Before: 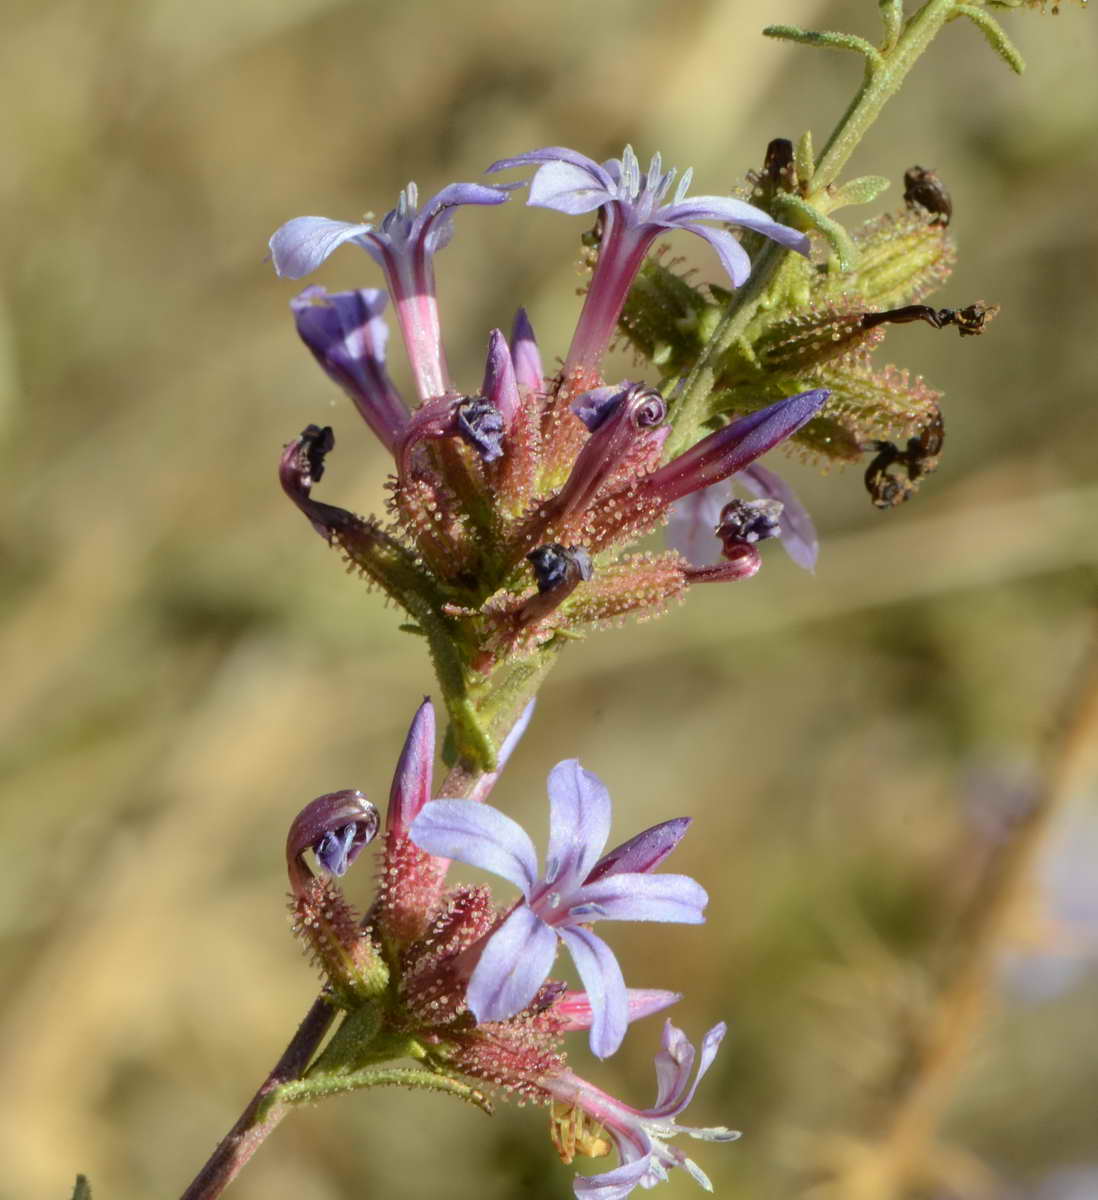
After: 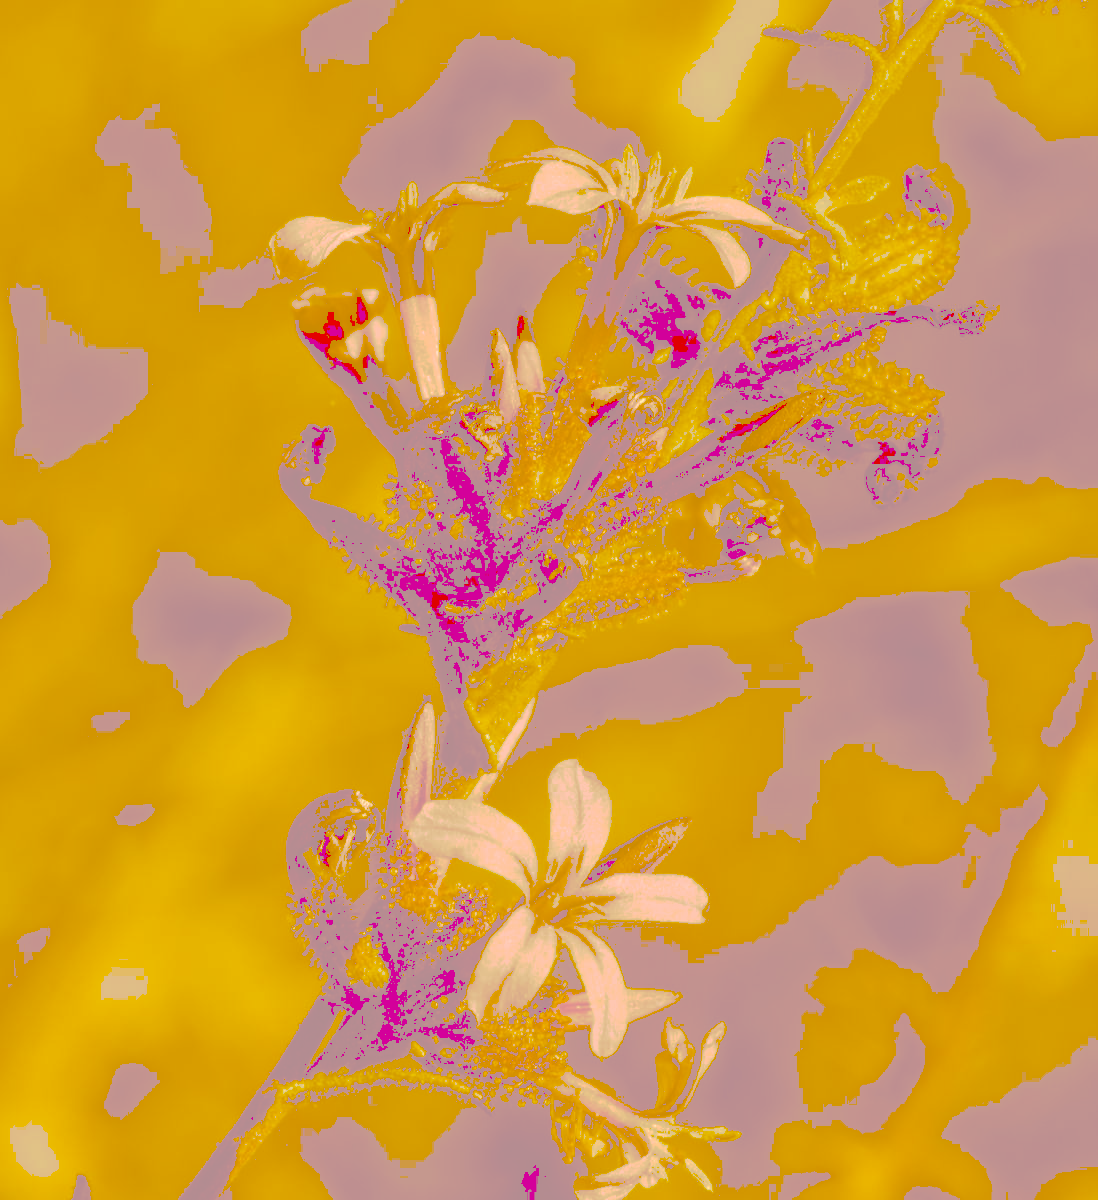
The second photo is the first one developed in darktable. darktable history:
tone curve: curves: ch0 [(0, 0) (0.003, 0.6) (0.011, 0.6) (0.025, 0.601) (0.044, 0.601) (0.069, 0.601) (0.1, 0.601) (0.136, 0.602) (0.177, 0.605) (0.224, 0.609) (0.277, 0.615) (0.335, 0.625) (0.399, 0.633) (0.468, 0.654) (0.543, 0.676) (0.623, 0.71) (0.709, 0.753) (0.801, 0.802) (0.898, 0.85) (1, 1)], preserve colors none
color look up table: target L [100.88, 95.75, 84.01, 85.85, 85.13, 79.55, 78.58, 64.44, 56.34, 54.71, 51.32, 40.51, 29.91, 28.54, 77.86, 69.05, 64.99, 65.23, 45.99, 48.09, 38.9, 42.27, 38.3, 32.36, 27.9, 94.86, 83.9, 73.64, 85, 56.7, 76.02, 62.61, 64.14, 64.99, 76.78, 34.89, 36.09, 33.19, 34.3, 28.93, 28.85, 94.53, 88.82, 69.78, 66.07, 72.78, 43.5, 31.52, 31.16], target a [1.263, 14.45, -15.02, 0.674, -2.936, 13.65, 8.531, 2.571, 21.29, 35.07, 28.06, 55.14, 82.83, 80.33, 26.4, 34.1, 47.81, 29.08, 92.97, 53.18, 98.21, 71.74, 86.7, 87.36, 79.14, 21.25, 23.9, 38.89, 19.58, 74.62, 34.44, 46.36, 32.17, 37.3, 27.77, 91.97, 77.39, 88.85, 90.9, 81.04, 80.91, 18.59, 2.165, 4.176, 20.46, 18.79, 61.06, 85.77, 85.13], target b [61.52, 164.24, 144.03, 147.64, 146.13, 136.71, 134.69, 110.85, 96.82, 94.06, 88.31, 69.65, 51.4, 49.04, 133.65, 118.79, 111.73, 112.01, 79.1, 82.72, 66.8, 72.63, 65.84, 55.61, 47.92, 31.8, 22.17, 69.19, 20.68, 97, 9.089, 107.15, 109.84, 57.71, 6.838, 59.88, 61.99, 56.95, 58.73, 49.7, 49.56, 32.83, 27.78, 119.62, 113.22, 40.76, 74.59, 54.14, 53.5], num patches 49
